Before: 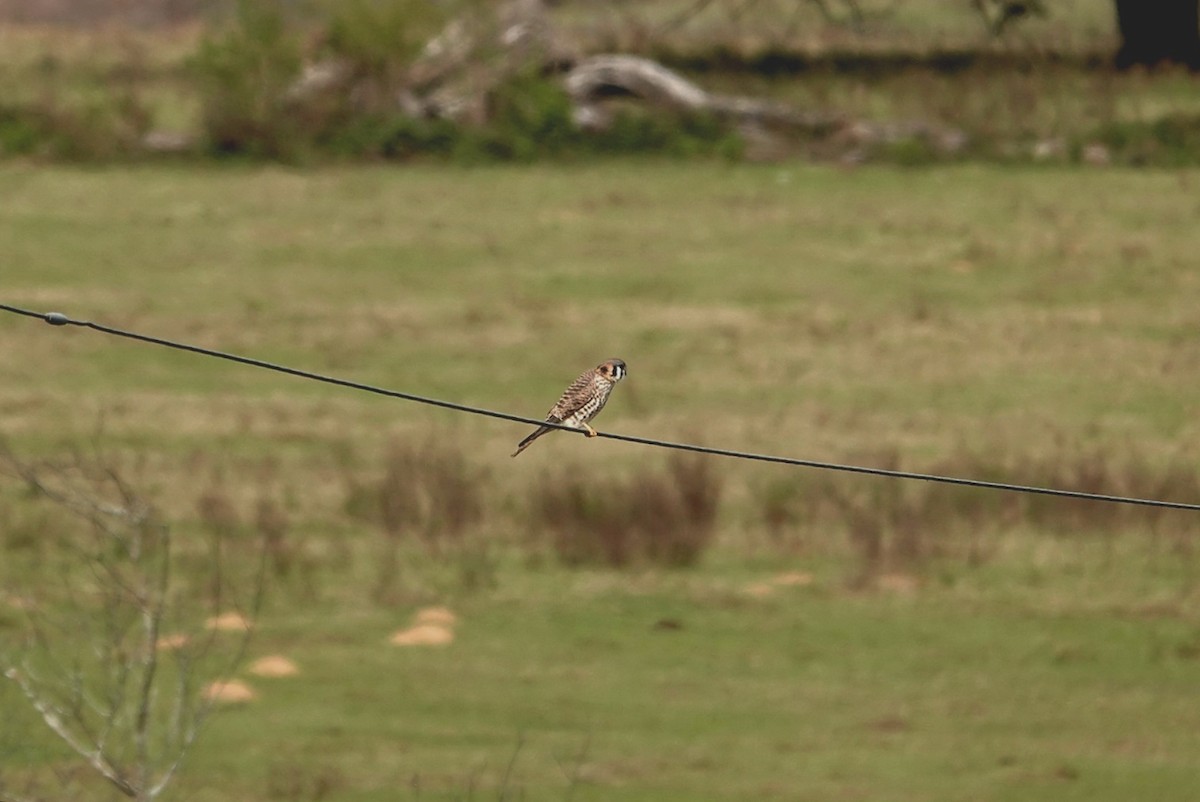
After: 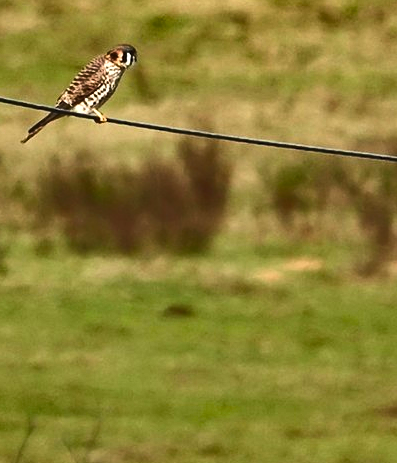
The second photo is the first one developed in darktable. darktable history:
exposure: black level correction 0, exposure 0.9 EV, compensate exposure bias true, compensate highlight preservation false
crop: left 40.878%, top 39.176%, right 25.993%, bottom 3.081%
tone curve: curves: ch0 [(0, 0) (0.004, 0.001) (0.133, 0.112) (0.325, 0.362) (0.832, 0.893) (1, 1)], color space Lab, linked channels, preserve colors none
shadows and highlights: shadows 19.13, highlights -83.41, soften with gaussian
